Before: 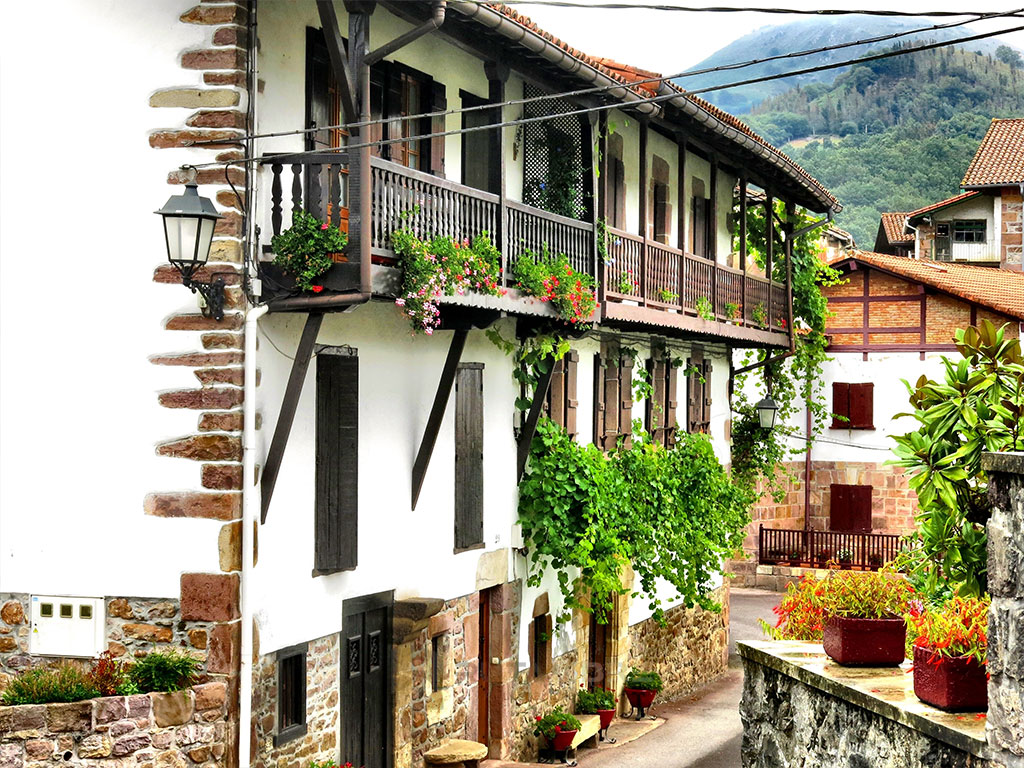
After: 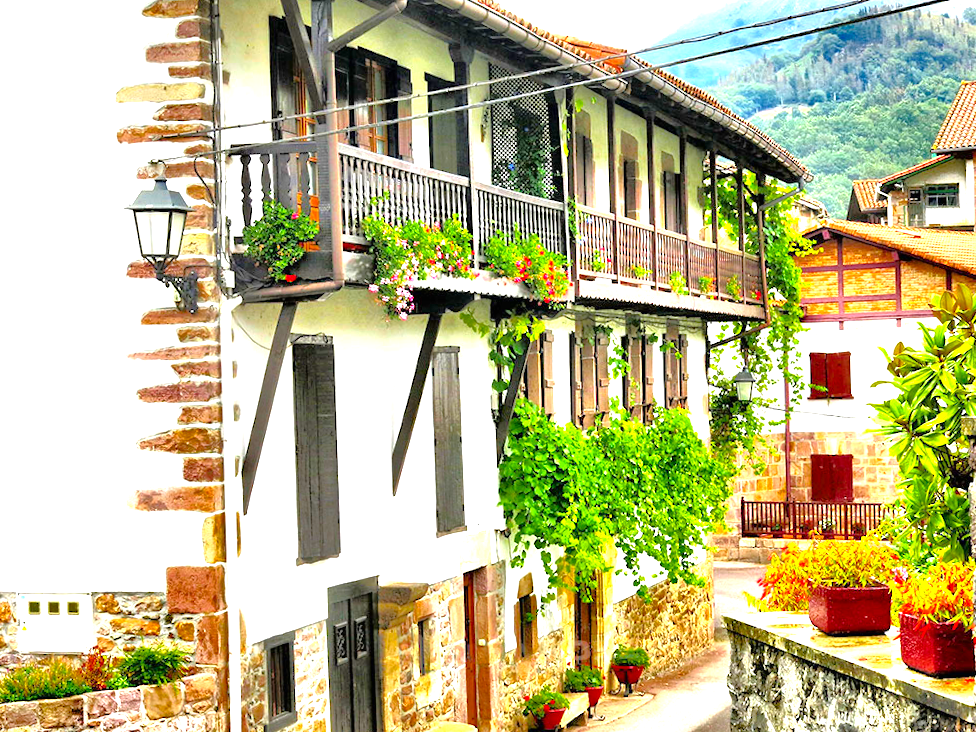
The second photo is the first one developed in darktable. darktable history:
tone equalizer: -7 EV 0.15 EV, -6 EV 0.6 EV, -5 EV 1.15 EV, -4 EV 1.33 EV, -3 EV 1.15 EV, -2 EV 0.6 EV, -1 EV 0.15 EV, mask exposure compensation -0.5 EV
exposure: black level correction 0, exposure 1.1 EV, compensate exposure bias true, compensate highlight preservation false
color balance rgb: perceptual saturation grading › global saturation 25%, global vibrance 20%
rotate and perspective: rotation -2.12°, lens shift (vertical) 0.009, lens shift (horizontal) -0.008, automatic cropping original format, crop left 0.036, crop right 0.964, crop top 0.05, crop bottom 0.959
